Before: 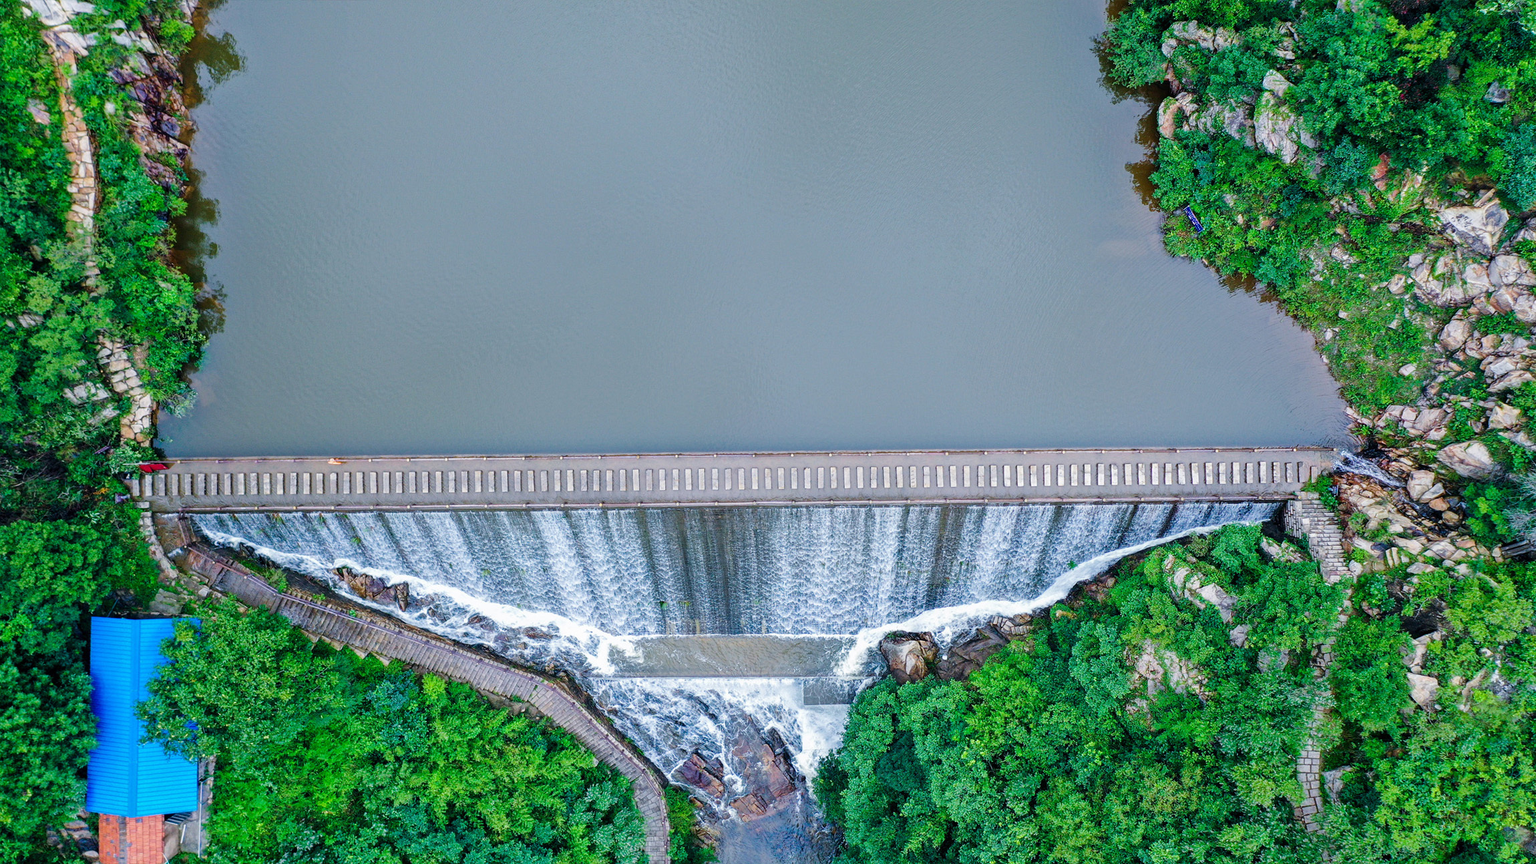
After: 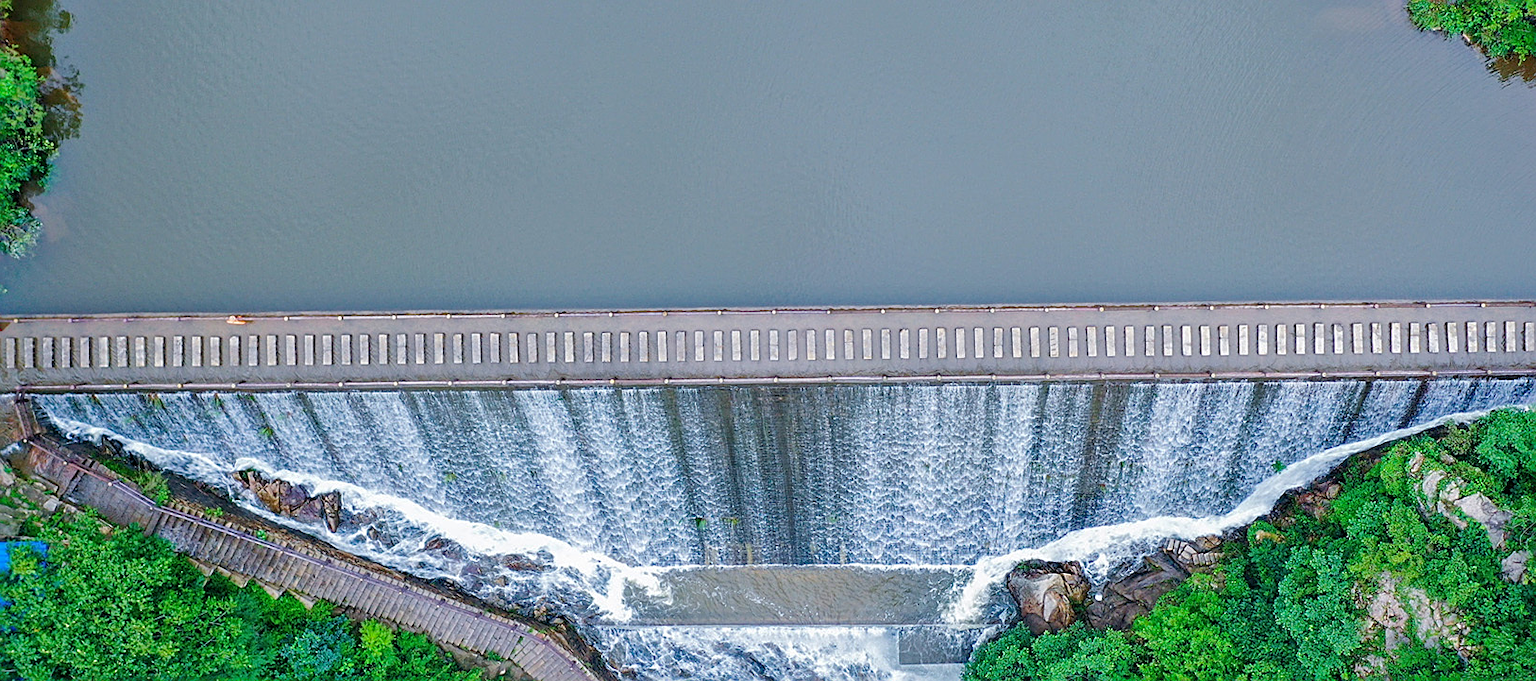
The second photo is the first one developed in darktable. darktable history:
shadows and highlights: on, module defaults
crop: left 10.927%, top 27.22%, right 18.31%, bottom 16.964%
sharpen: on, module defaults
